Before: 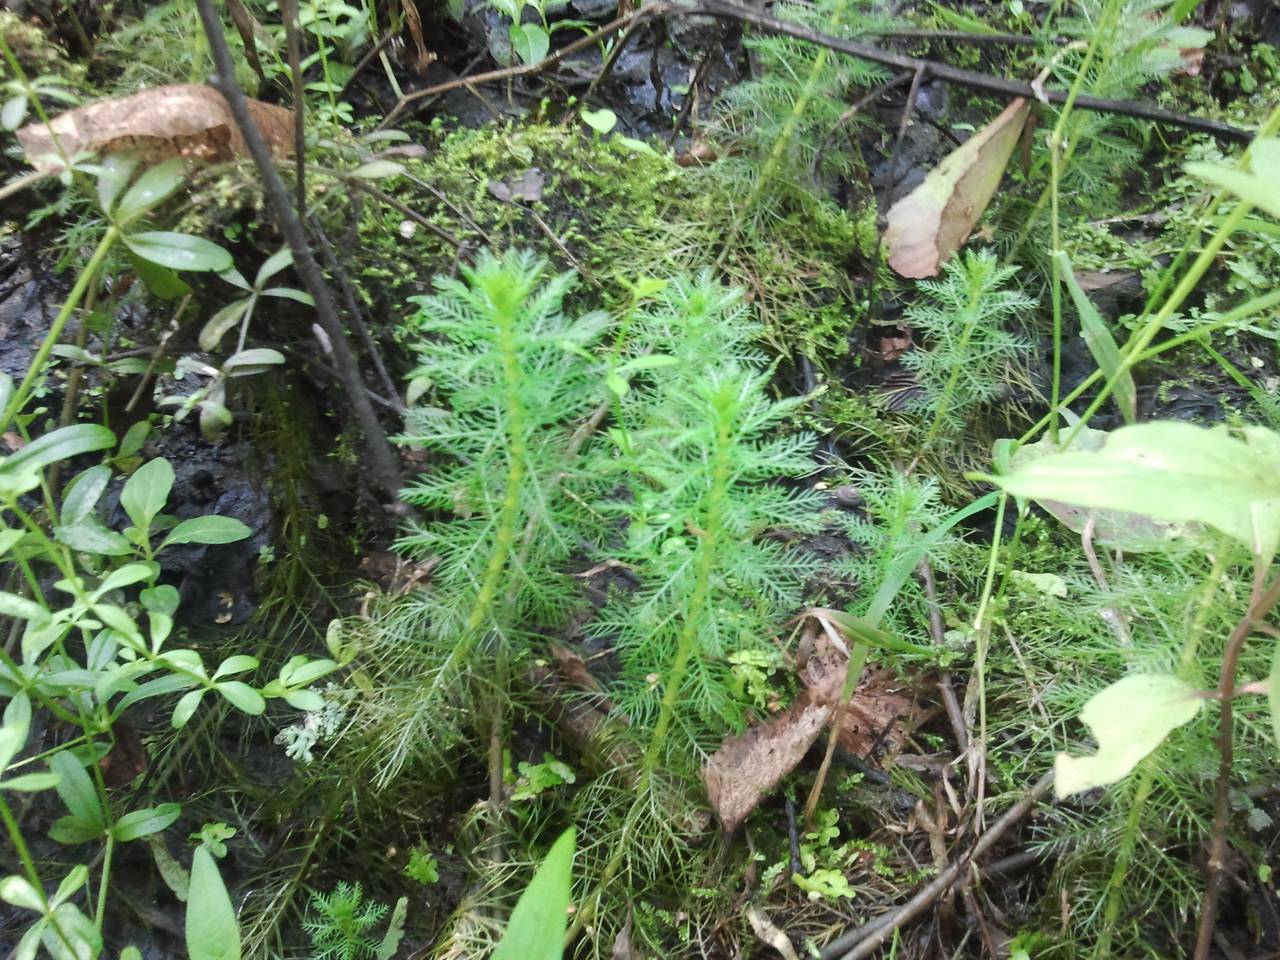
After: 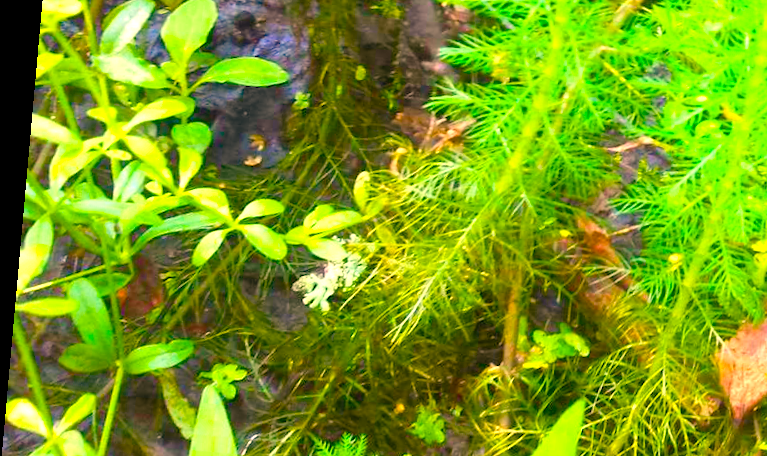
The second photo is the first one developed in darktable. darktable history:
color balance rgb: linear chroma grading › global chroma 42%, perceptual saturation grading › global saturation 42%, perceptual brilliance grading › global brilliance 25%, global vibrance 33%
levels: levels [0, 0.43, 0.984]
white balance: red 1.127, blue 0.943
crop: top 44.483%, right 43.593%, bottom 12.892%
rotate and perspective: rotation 5.12°, automatic cropping off
